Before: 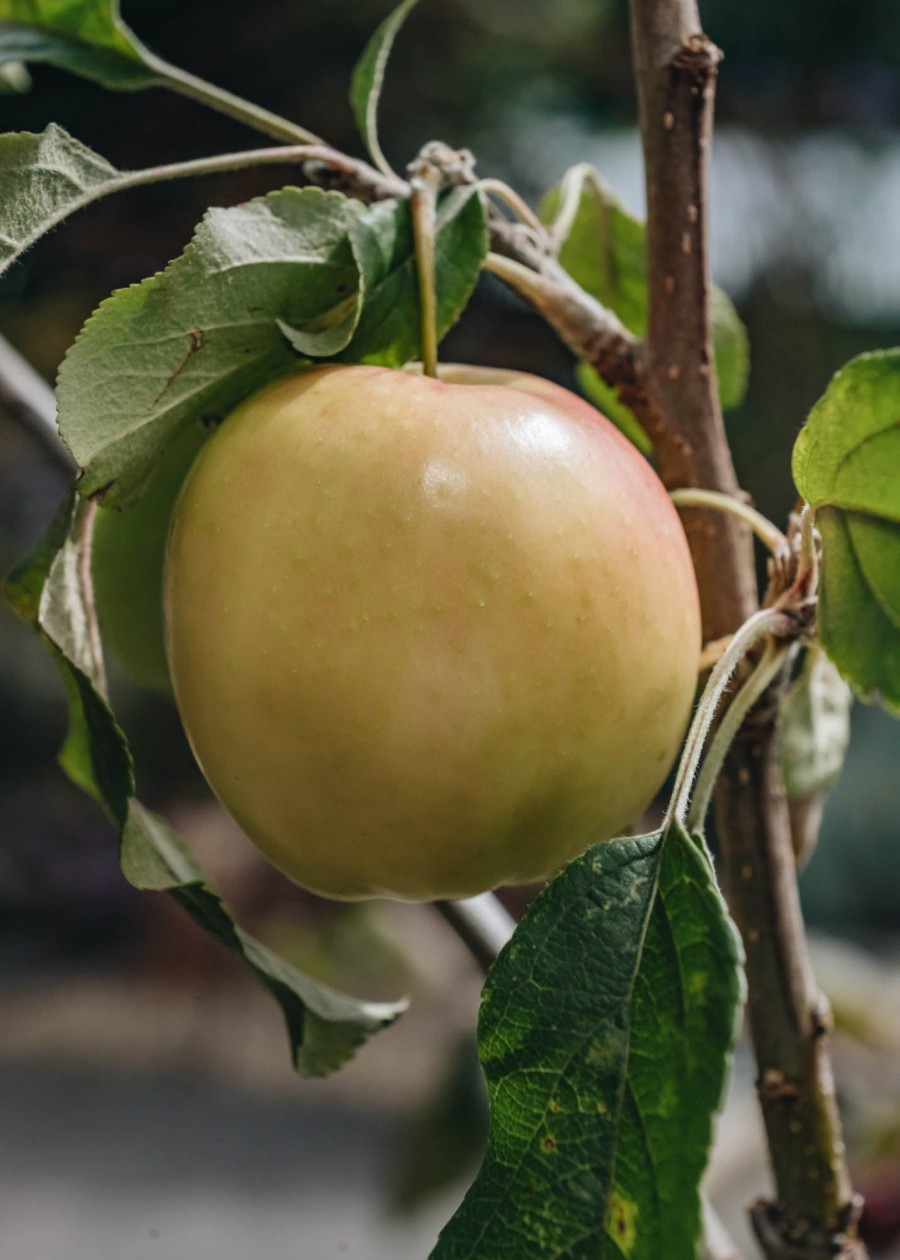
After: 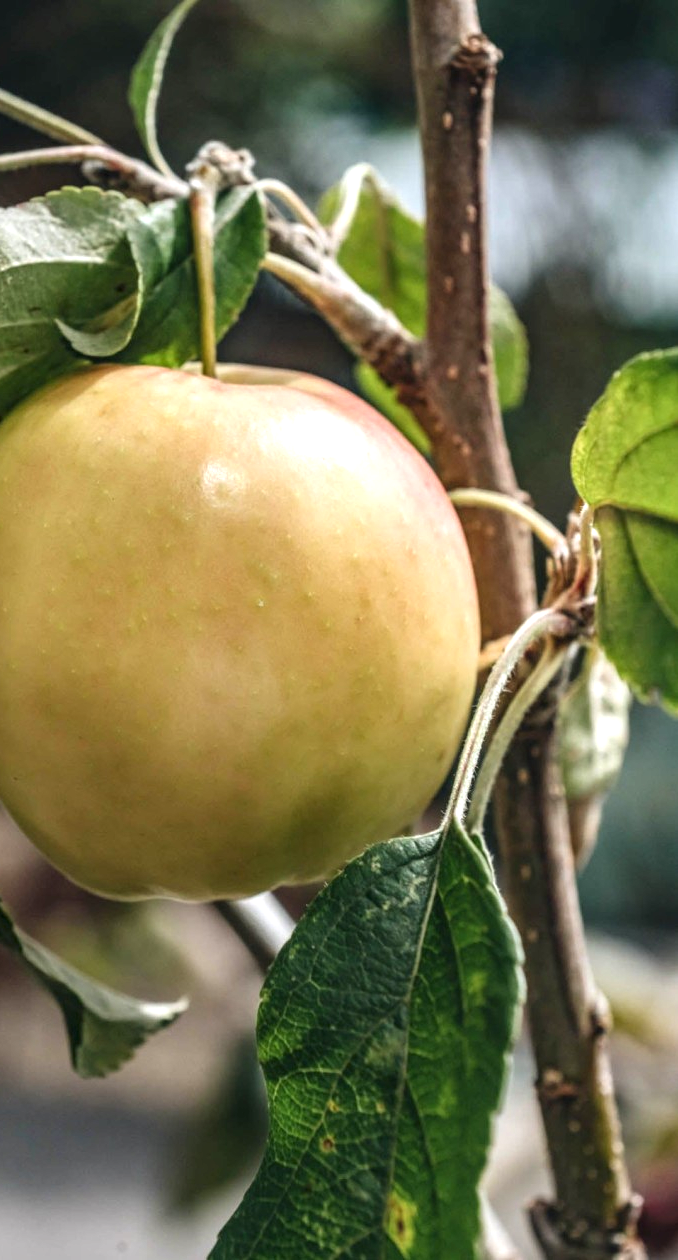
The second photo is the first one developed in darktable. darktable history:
crop and rotate: left 24.6%
local contrast: detail 130%
exposure: black level correction 0, exposure 0.7 EV, compensate exposure bias true, compensate highlight preservation false
